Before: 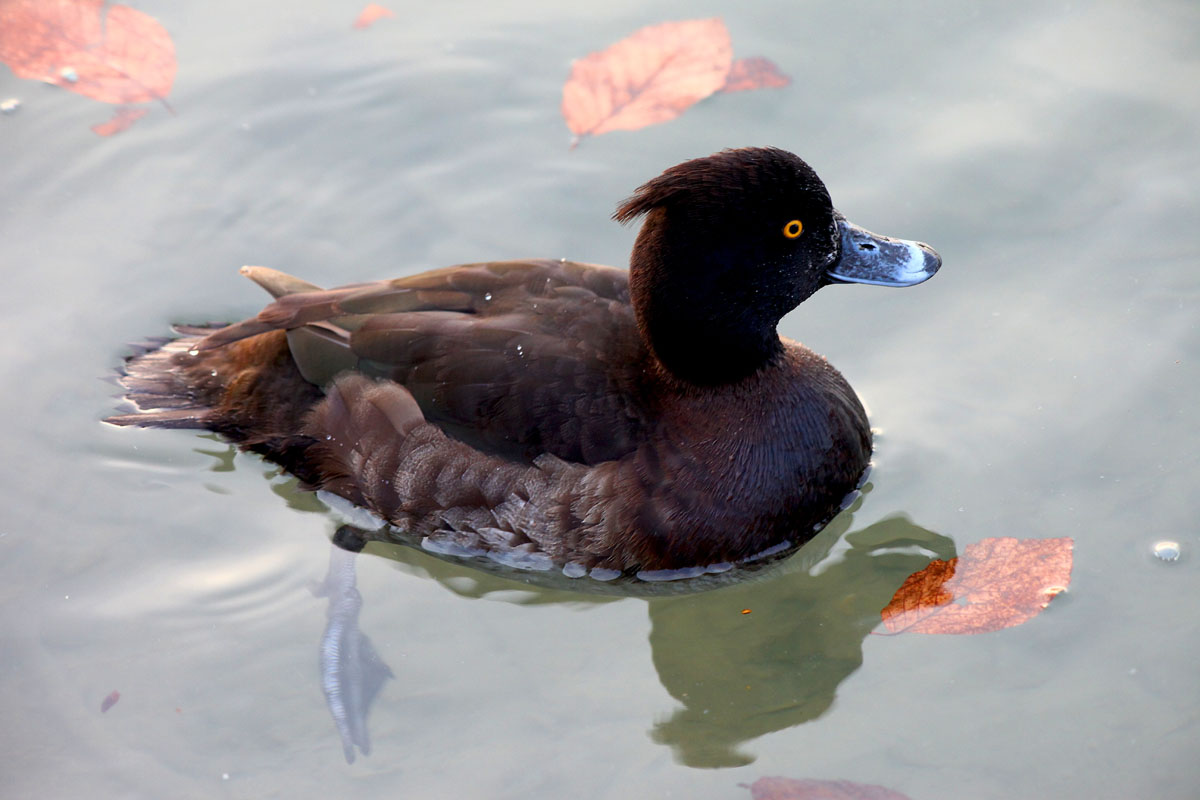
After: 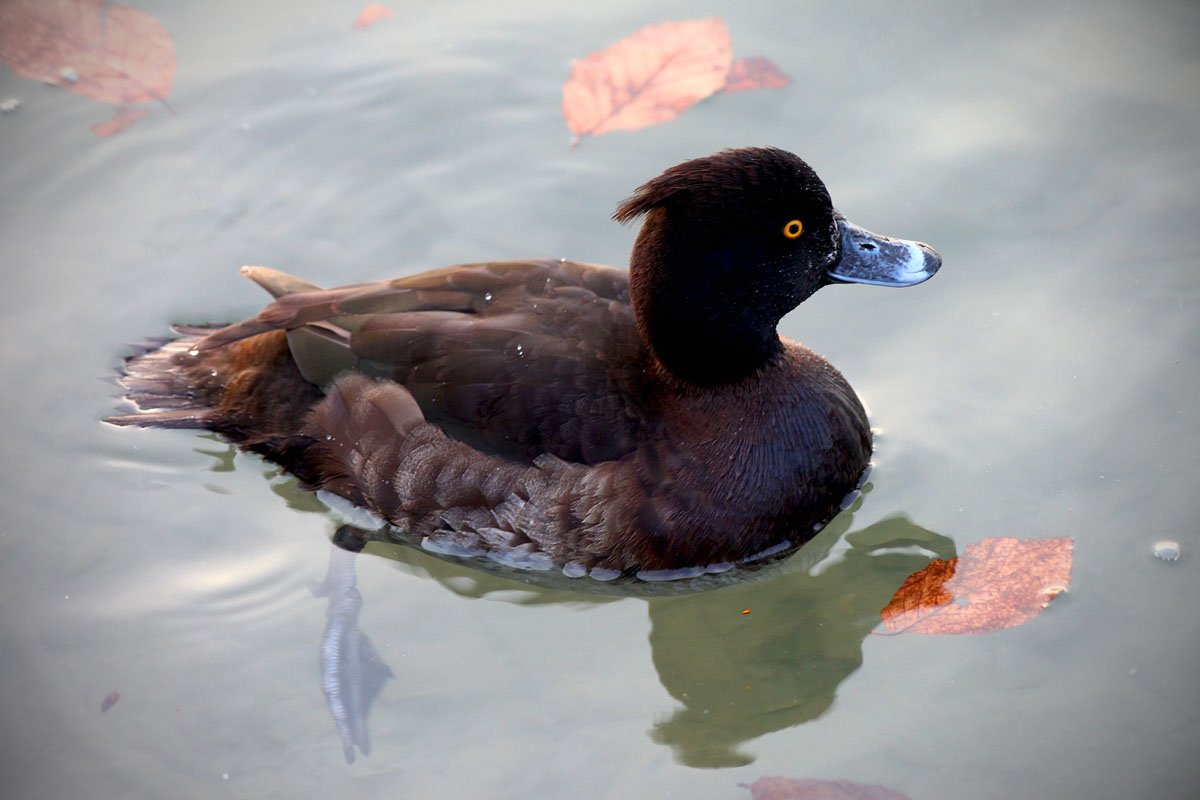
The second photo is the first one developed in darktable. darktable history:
exposure: black level correction 0, compensate exposure bias true, compensate highlight preservation false
vignetting: fall-off start 75%, brightness -0.692, width/height ratio 1.084
